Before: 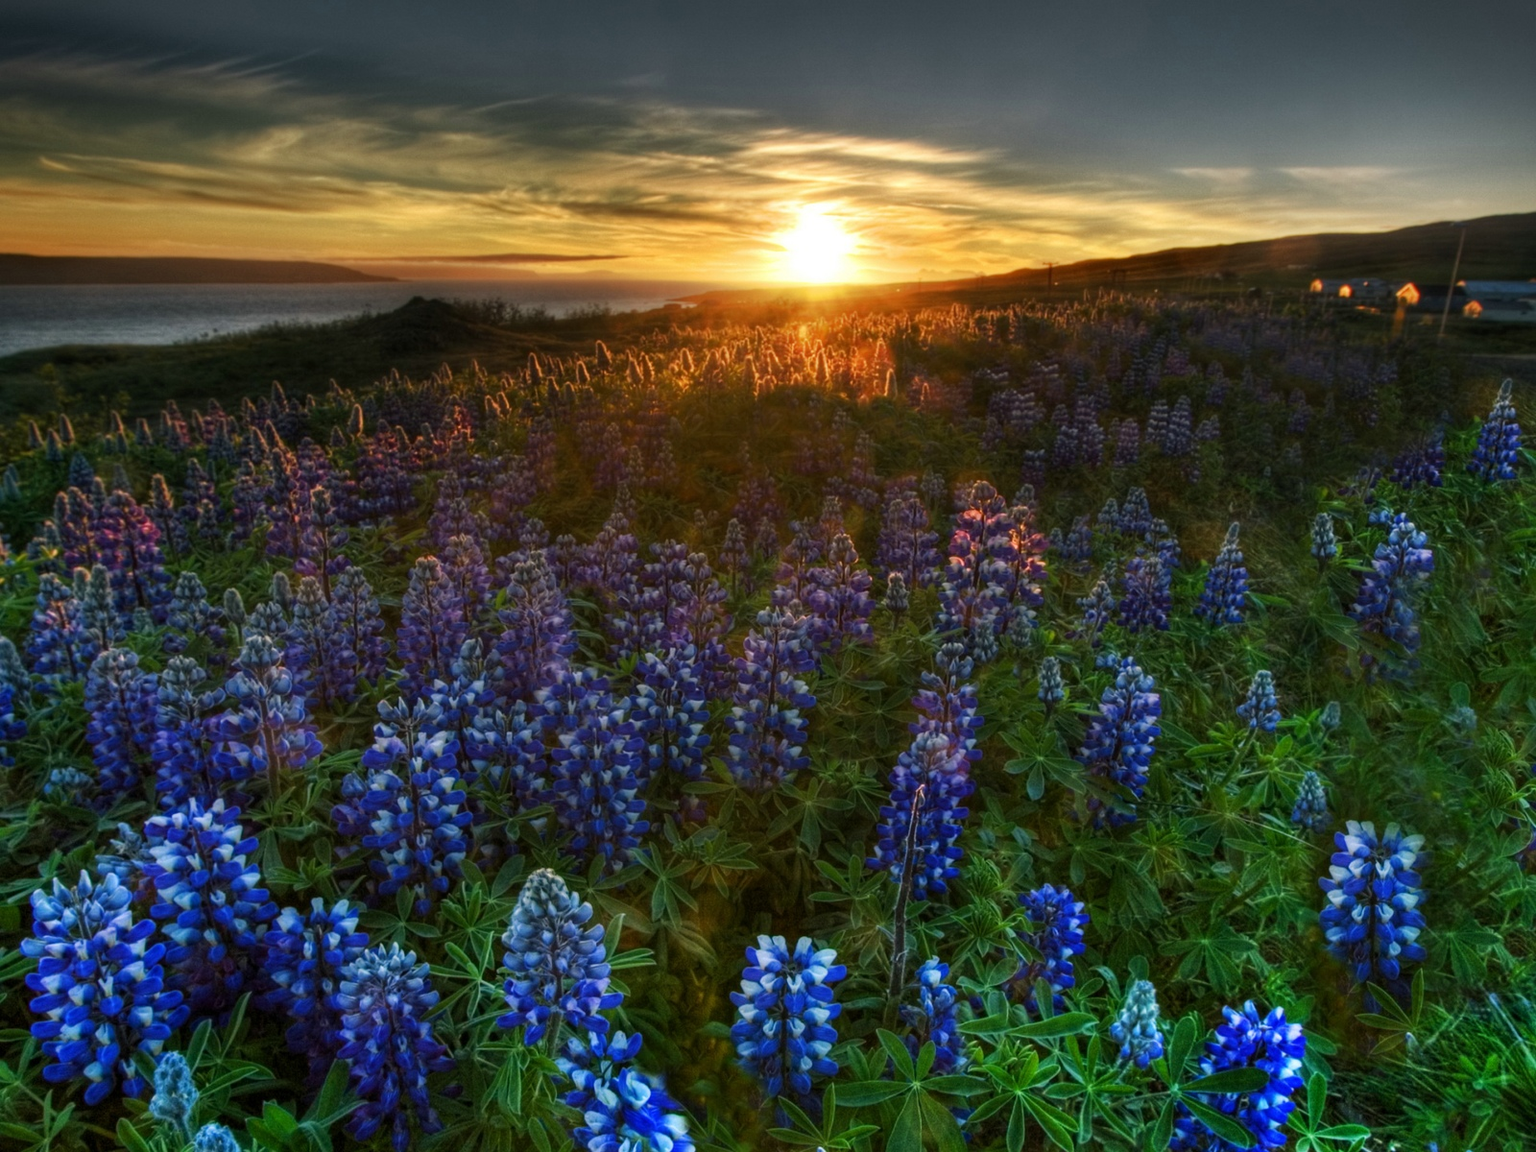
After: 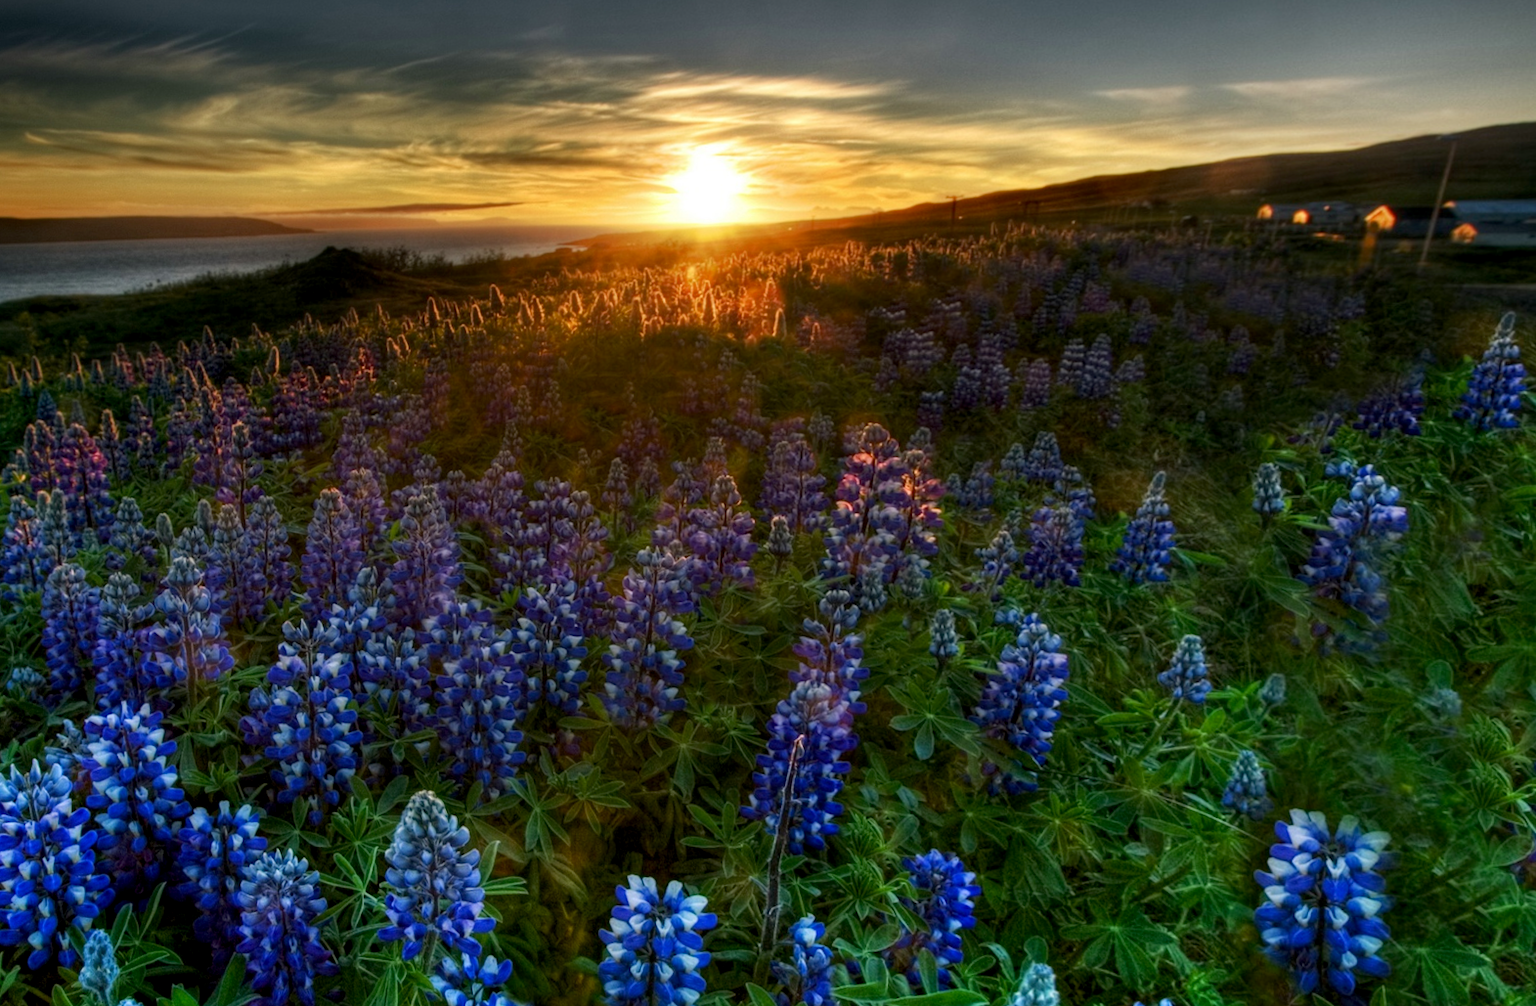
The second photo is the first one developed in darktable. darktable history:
exposure: black level correction 0.005, exposure 0.001 EV, compensate highlight preservation false
rotate and perspective: rotation 1.69°, lens shift (vertical) -0.023, lens shift (horizontal) -0.291, crop left 0.025, crop right 0.988, crop top 0.092, crop bottom 0.842
